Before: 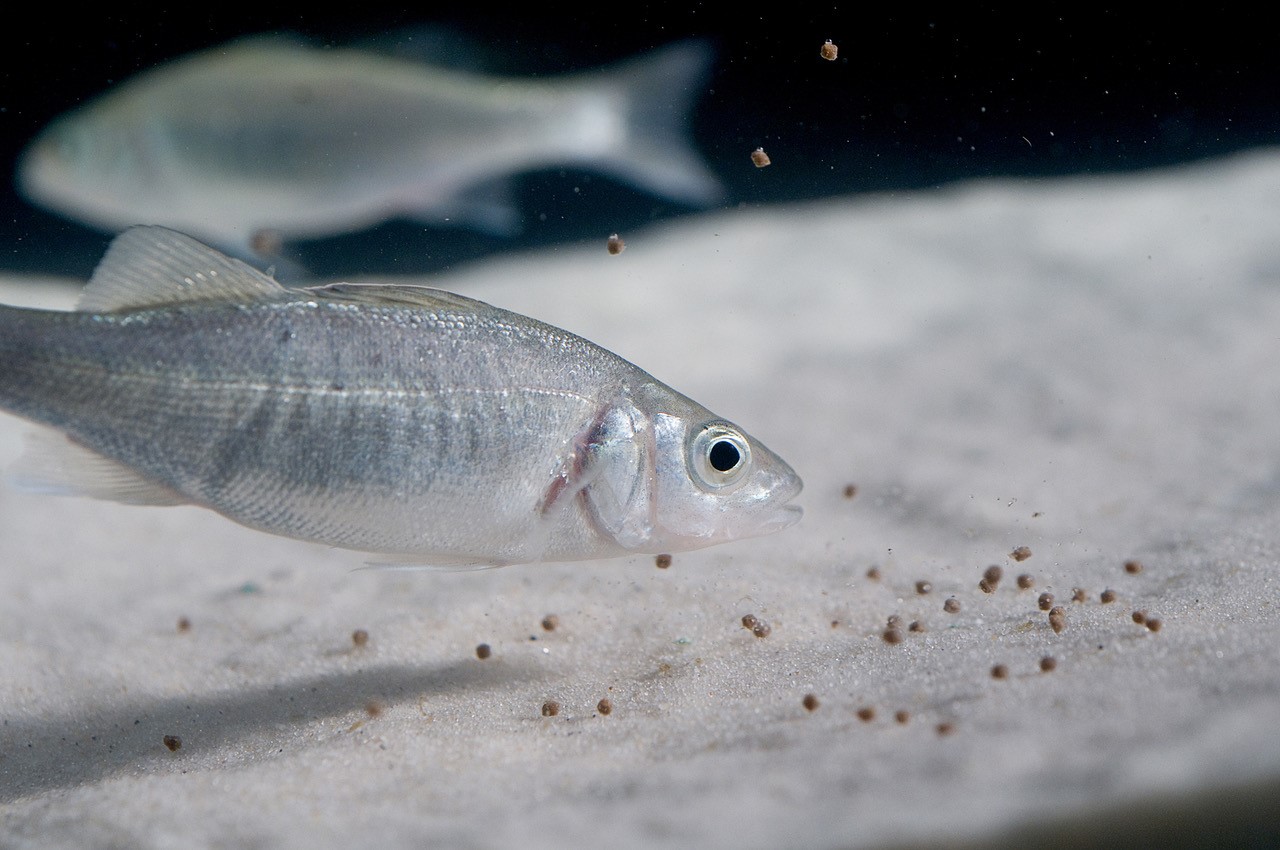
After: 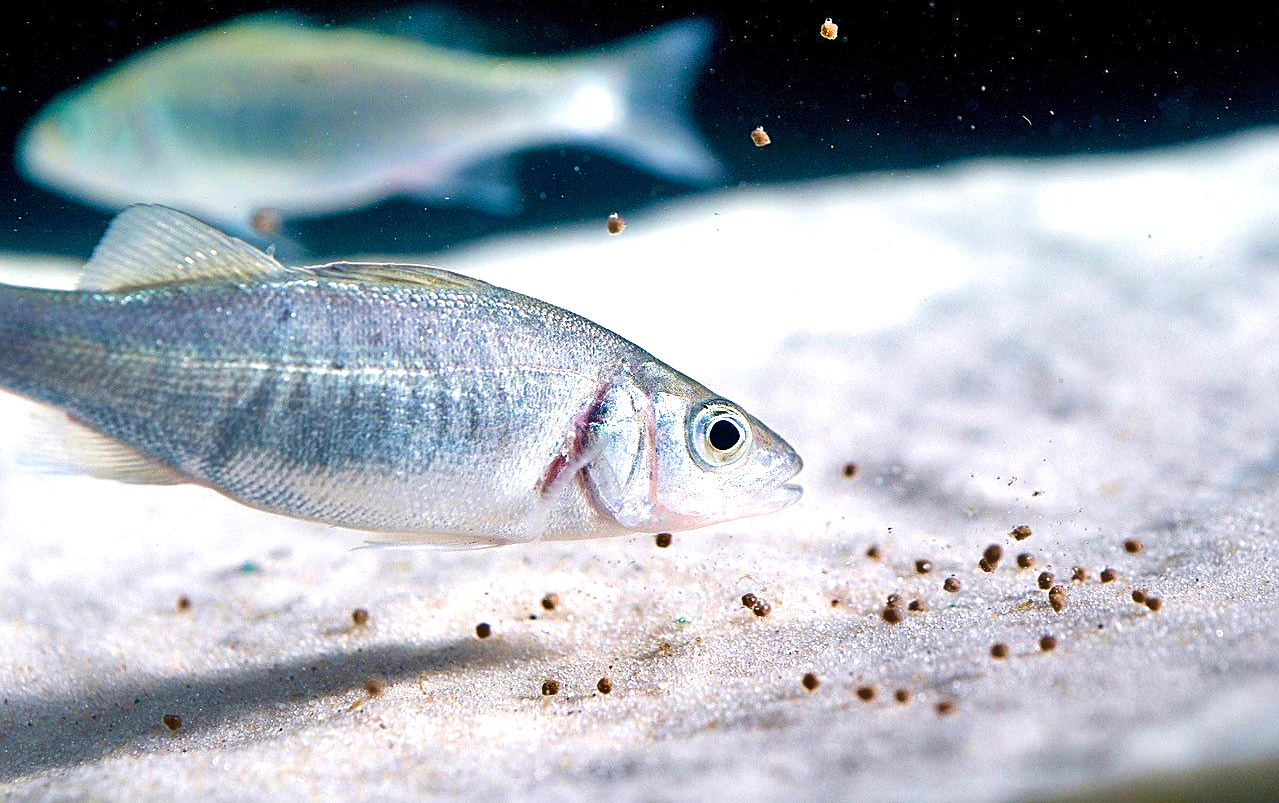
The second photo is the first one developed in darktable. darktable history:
exposure: exposure 1.061 EV, compensate highlight preservation false
color balance rgb: perceptual saturation grading › global saturation 20%, perceptual saturation grading › highlights -25%, perceptual saturation grading › shadows 25%
levels: mode automatic, black 0.023%, white 99.97%, levels [0.062, 0.494, 0.925]
velvia: strength 74%
sharpen: on, module defaults
crop and rotate: top 2.479%, bottom 3.018%
shadows and highlights: soften with gaussian
